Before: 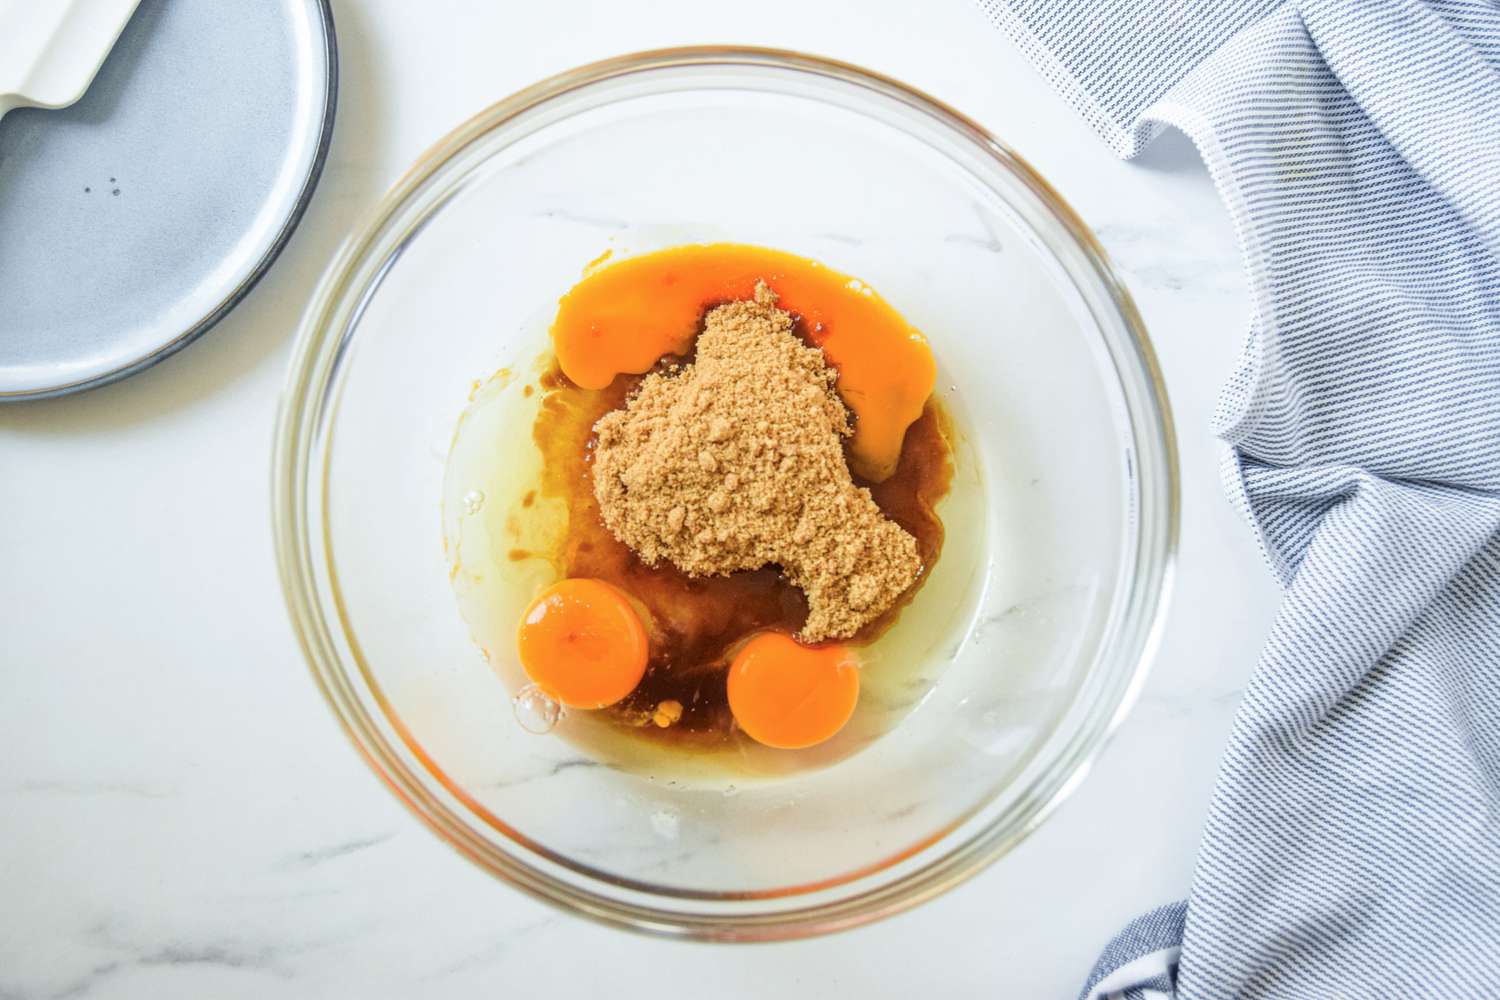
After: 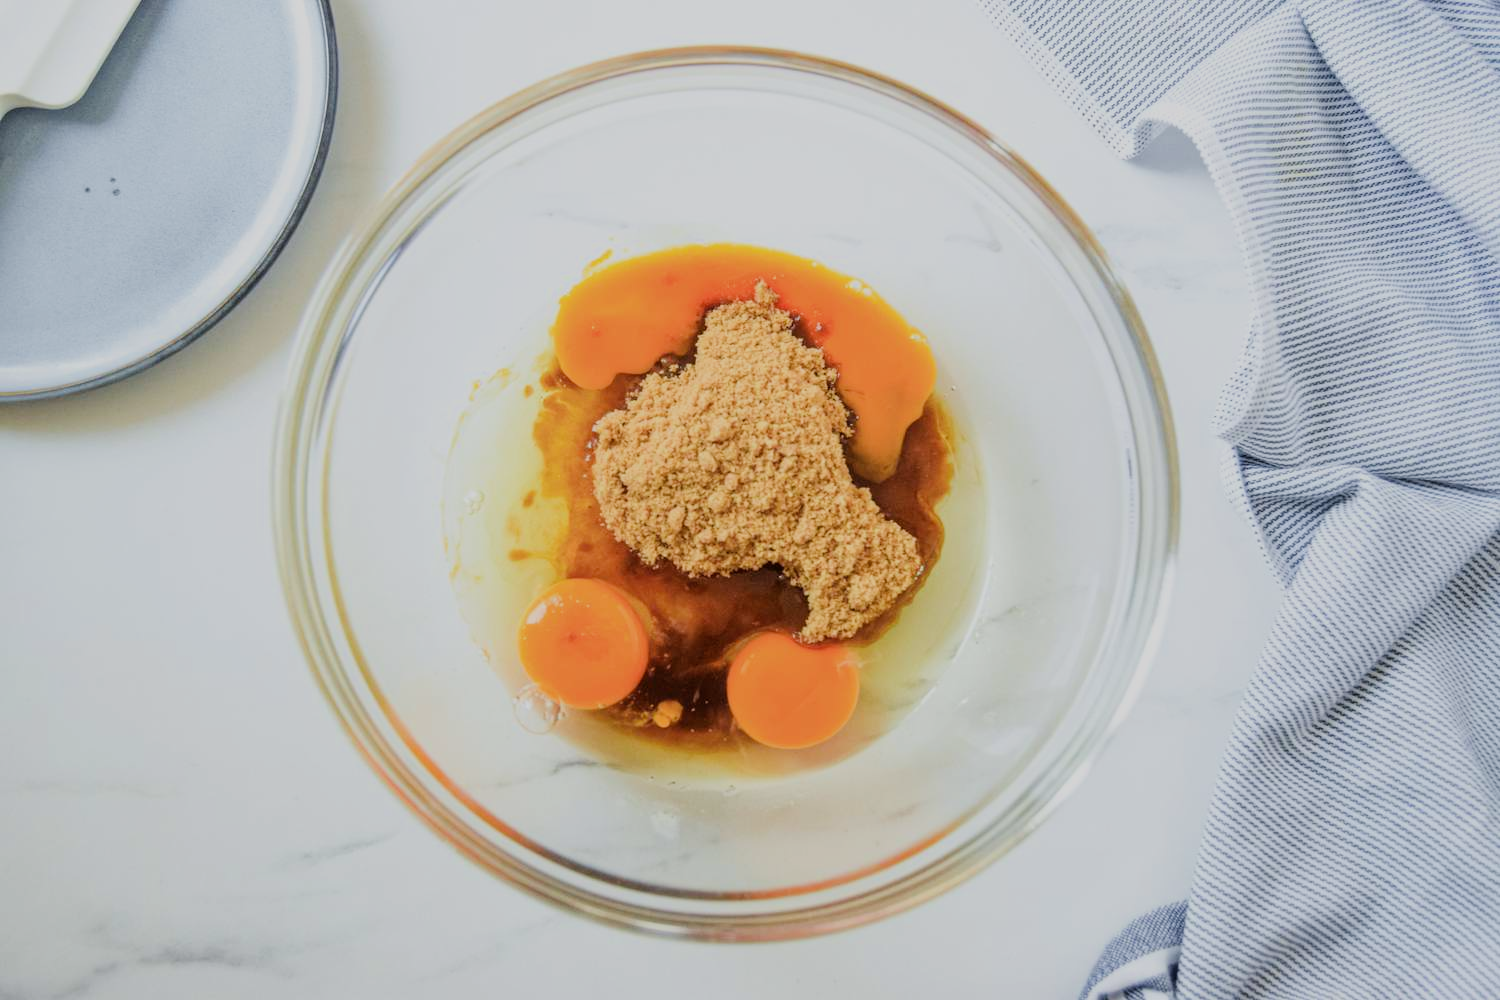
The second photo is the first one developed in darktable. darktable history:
filmic rgb: black relative exposure -8.43 EV, white relative exposure 4.66 EV, hardness 3.81
